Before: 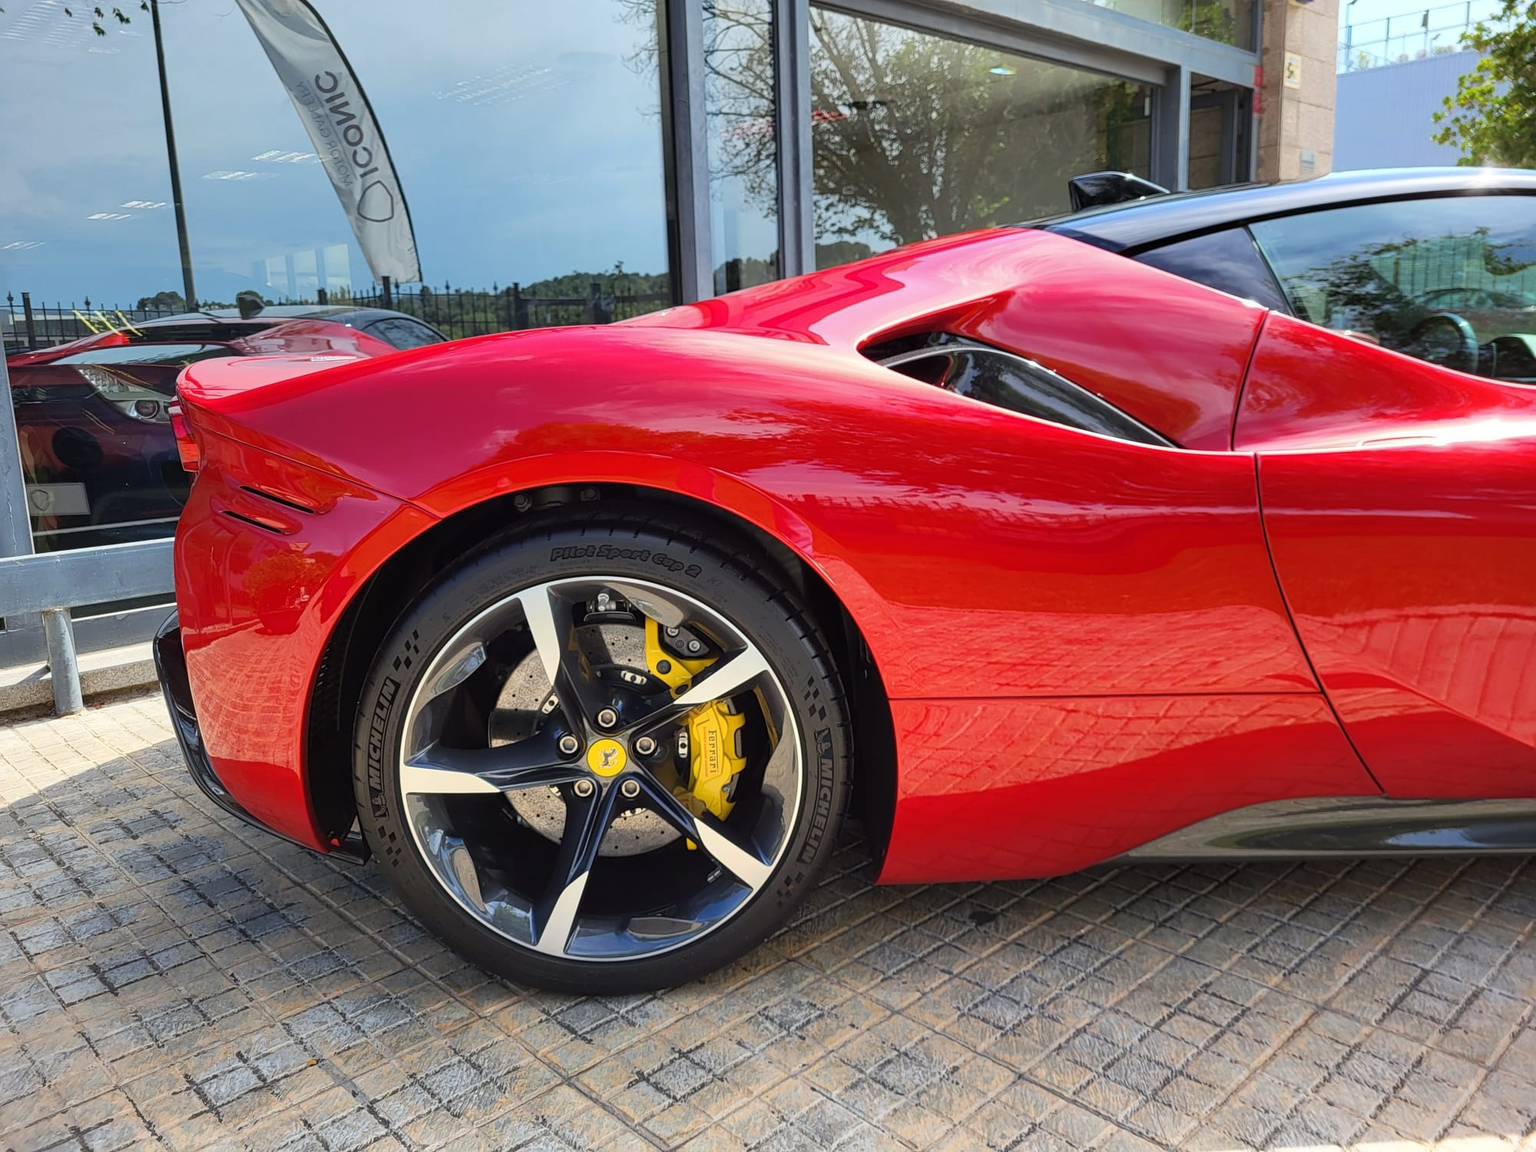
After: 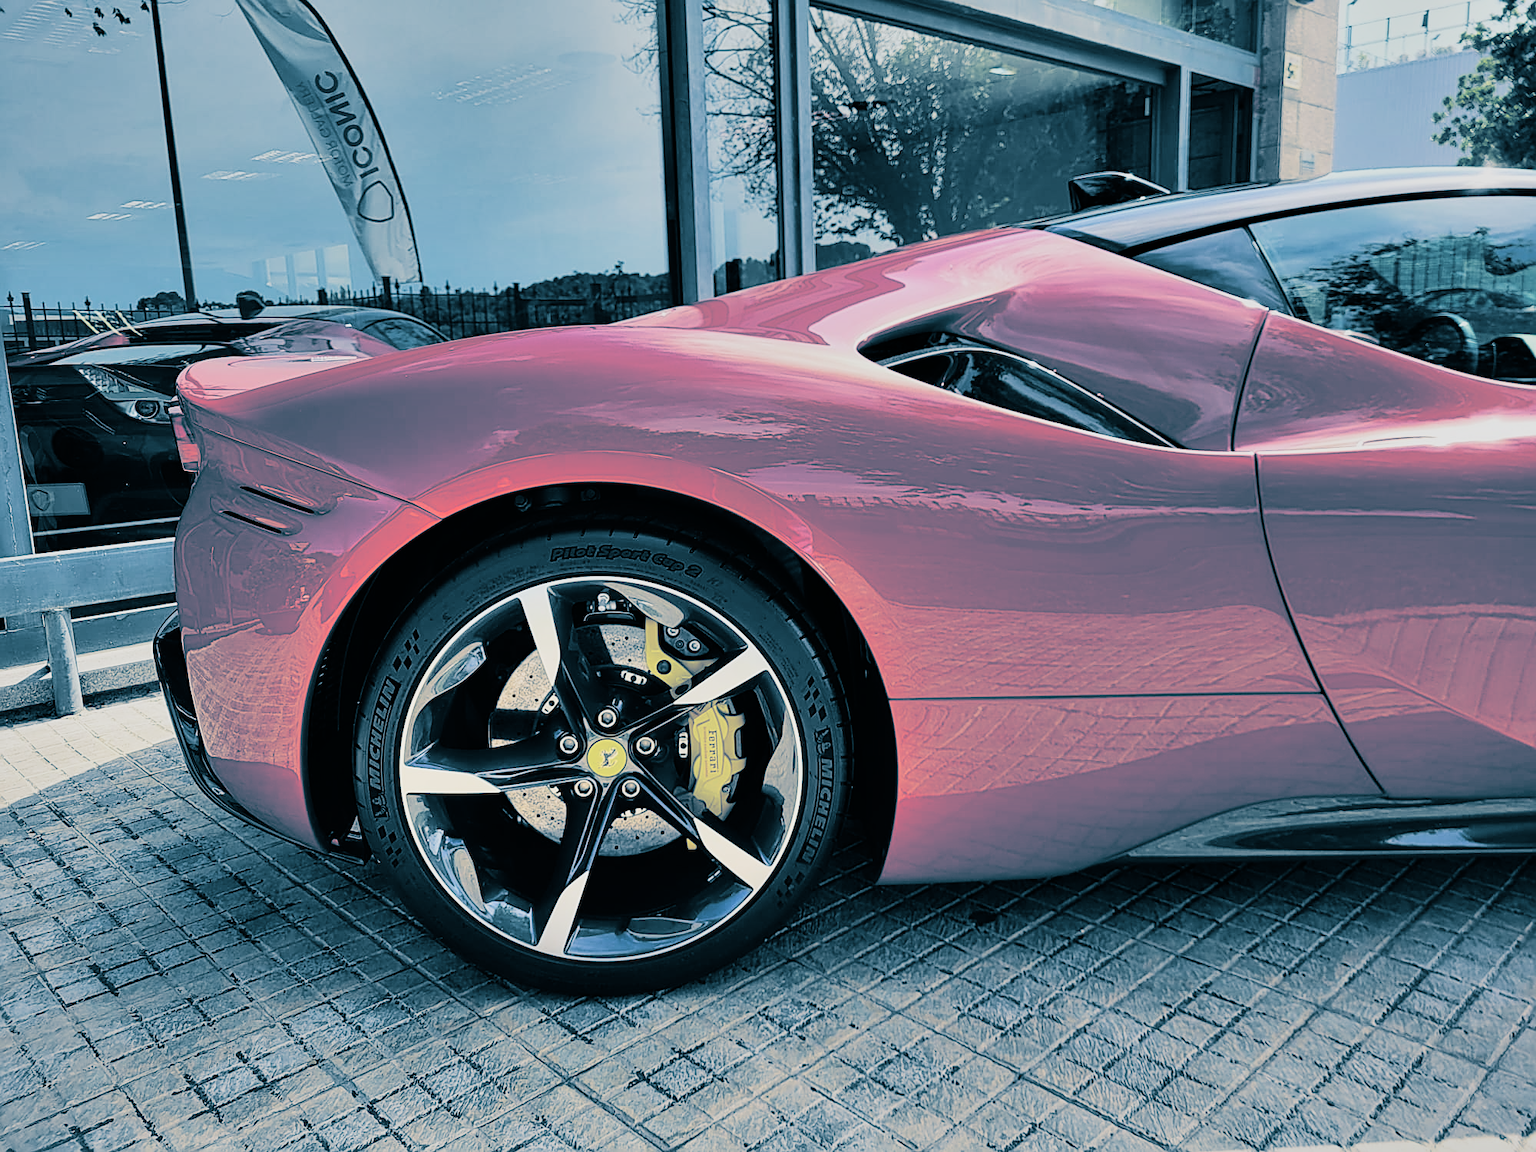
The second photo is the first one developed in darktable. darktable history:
split-toning: shadows › hue 212.4°, balance -70
shadows and highlights: shadows 60, highlights -60.23, soften with gaussian
sigmoid: contrast 1.69, skew -0.23, preserve hue 0%, red attenuation 0.1, red rotation 0.035, green attenuation 0.1, green rotation -0.017, blue attenuation 0.15, blue rotation -0.052, base primaries Rec2020
tone equalizer: on, module defaults
sharpen: on, module defaults
